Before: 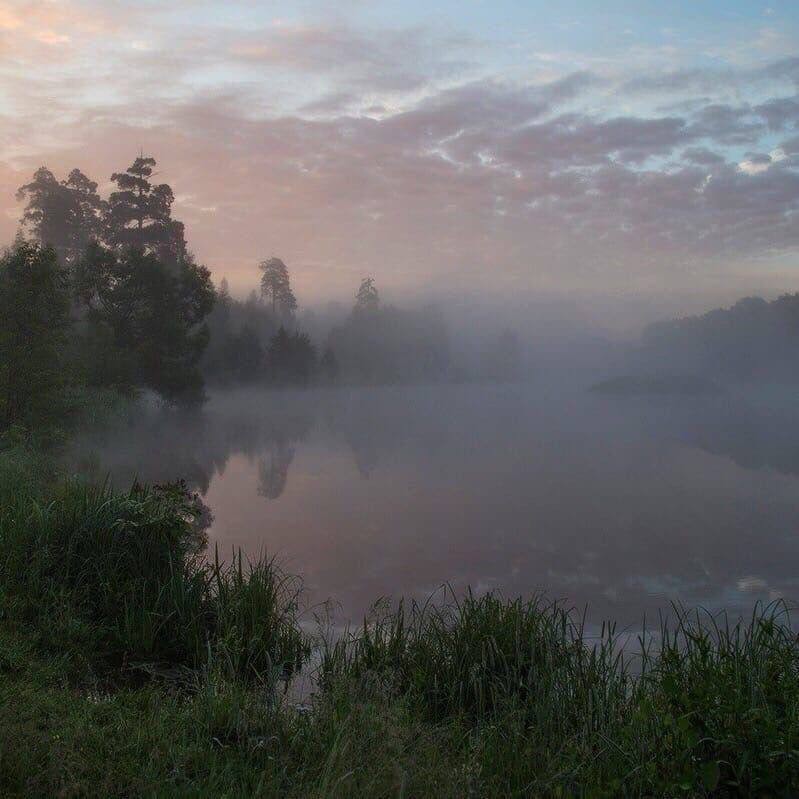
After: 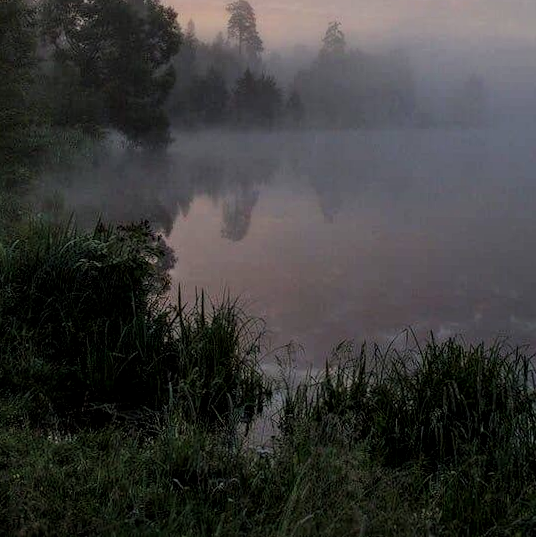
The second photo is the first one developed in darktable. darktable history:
filmic rgb: black relative exposure -7.65 EV, white relative exposure 4.56 EV, hardness 3.61, color science v6 (2022)
local contrast: on, module defaults
crop and rotate: angle -0.82°, left 3.85%, top 31.828%, right 27.992%
